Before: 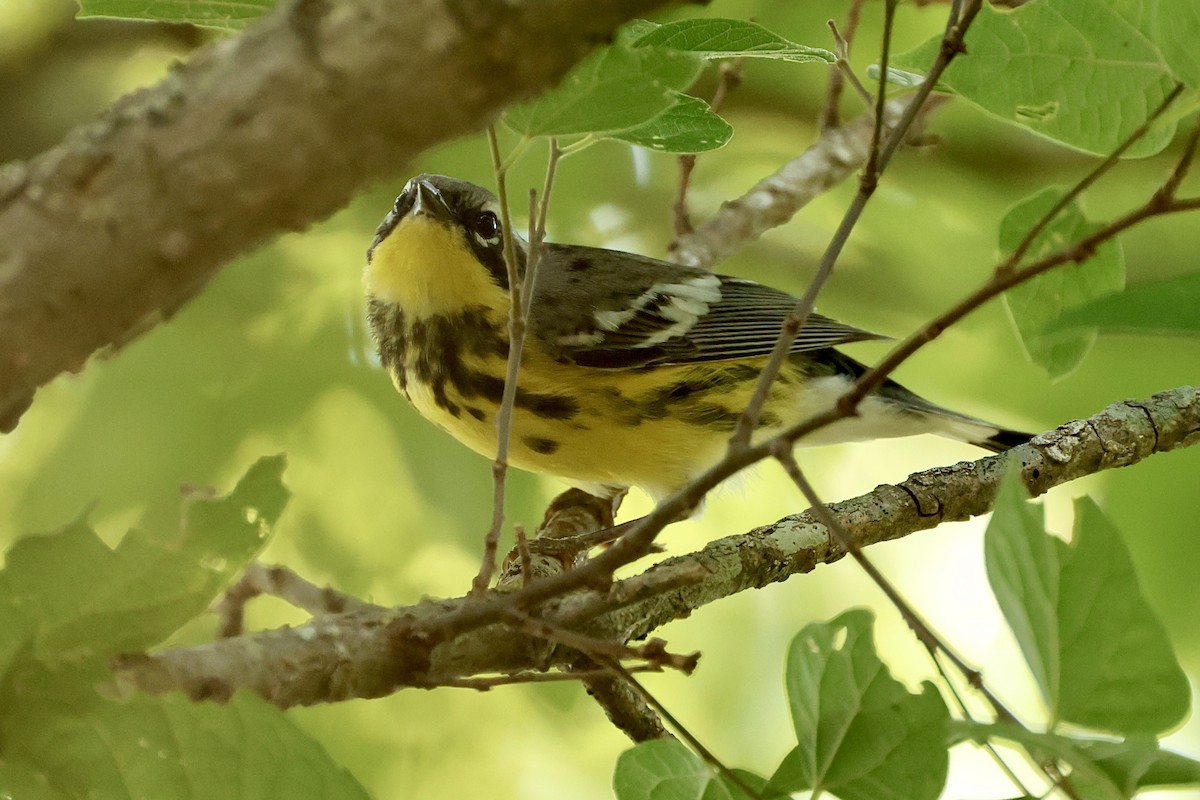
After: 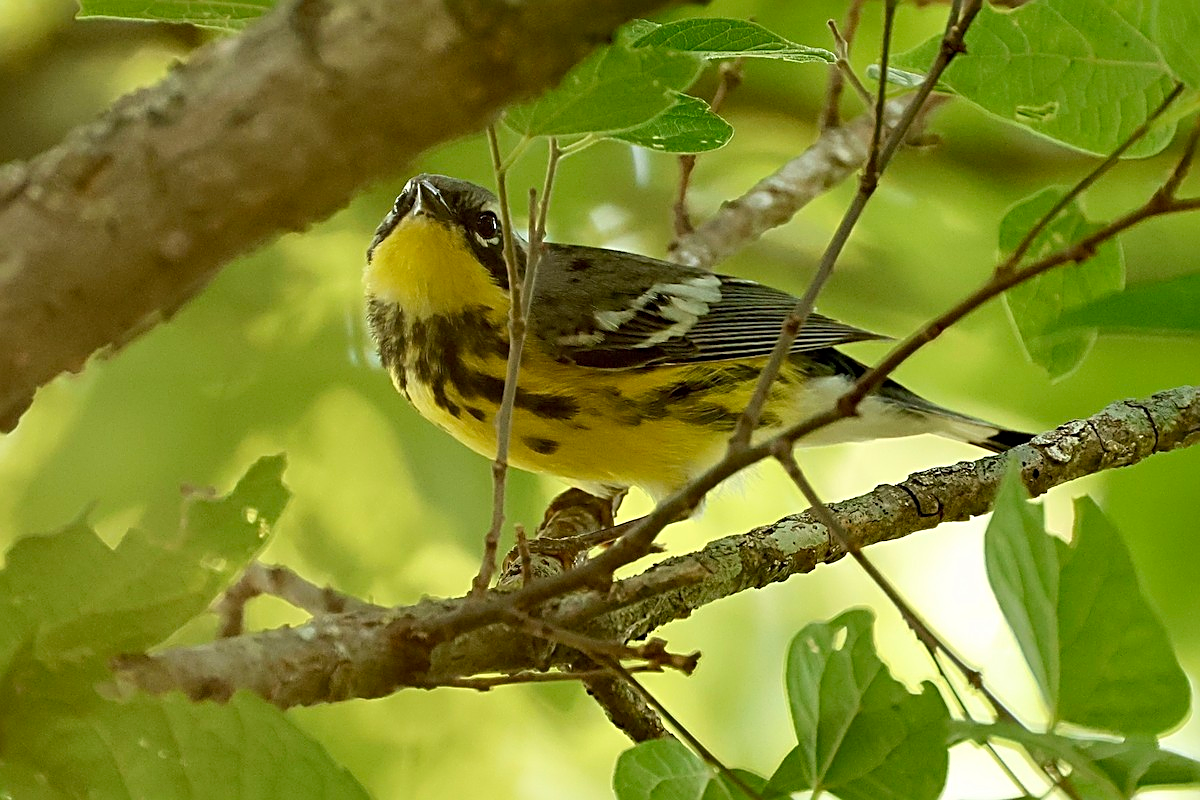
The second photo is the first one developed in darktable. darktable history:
sharpen: radius 2.7, amount 0.671
